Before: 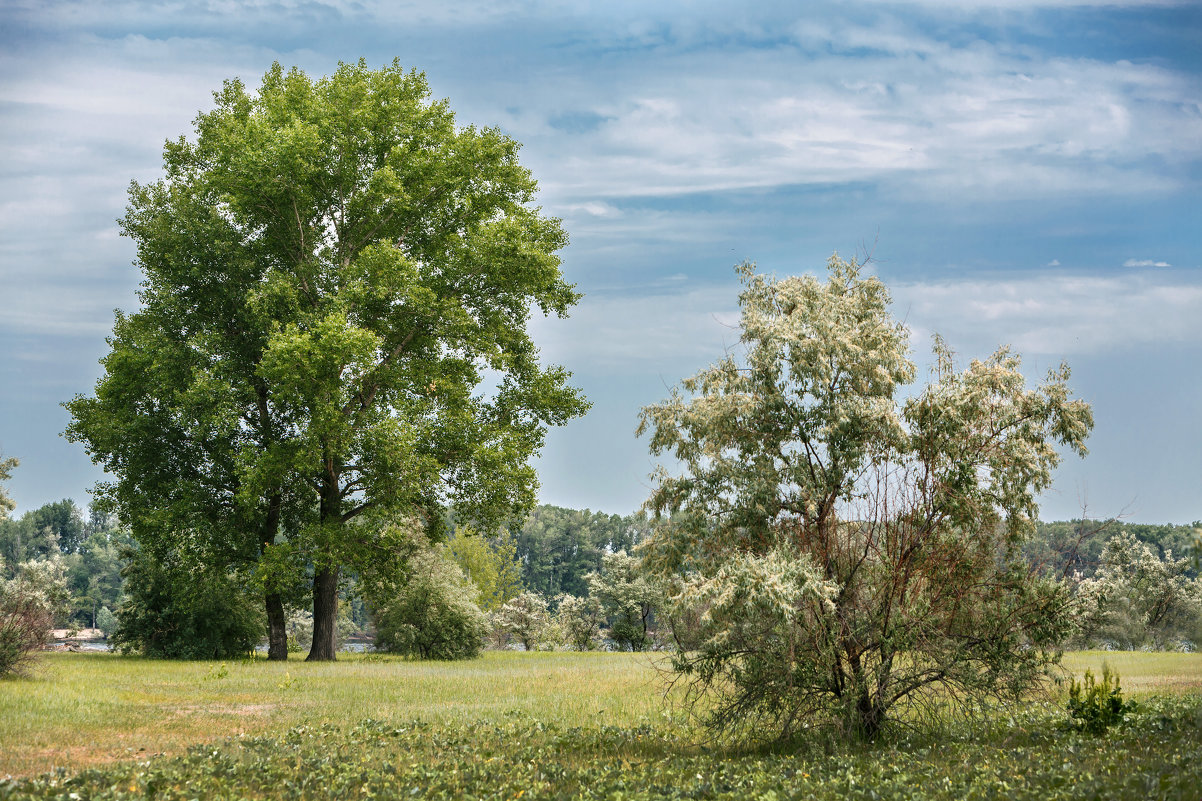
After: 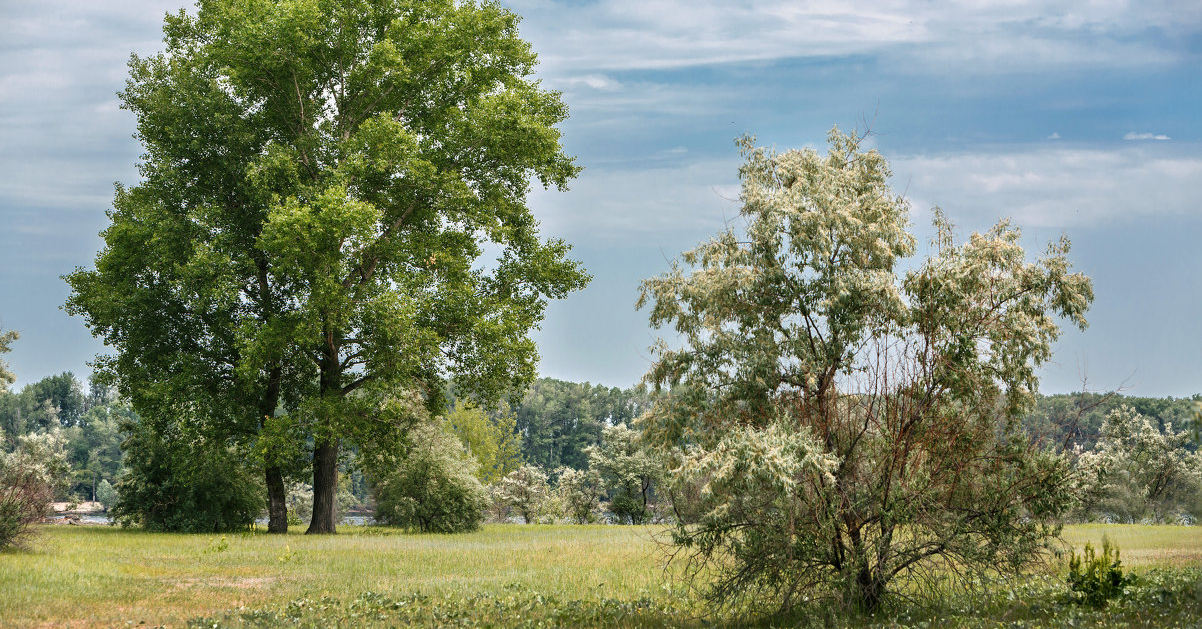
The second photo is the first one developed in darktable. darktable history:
crop and rotate: top 15.909%, bottom 5.487%
